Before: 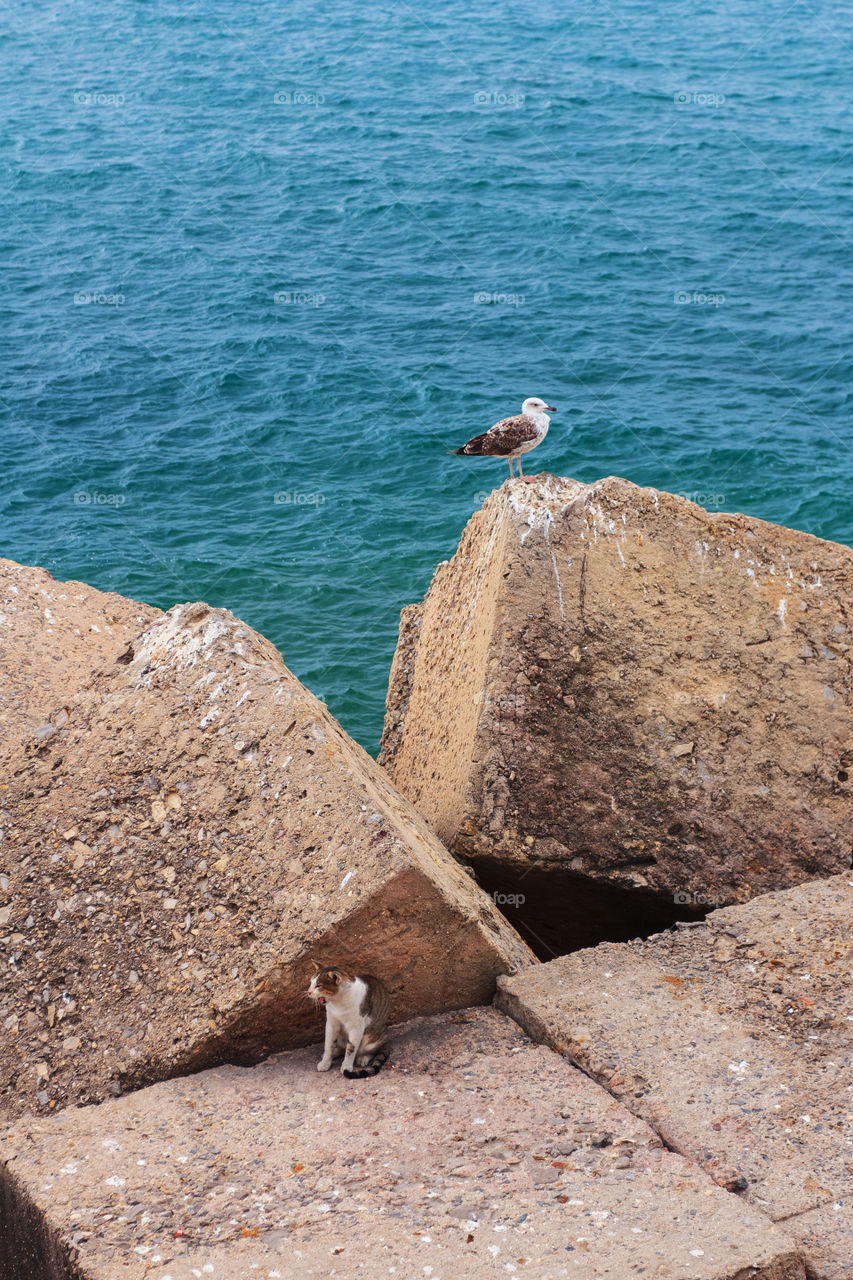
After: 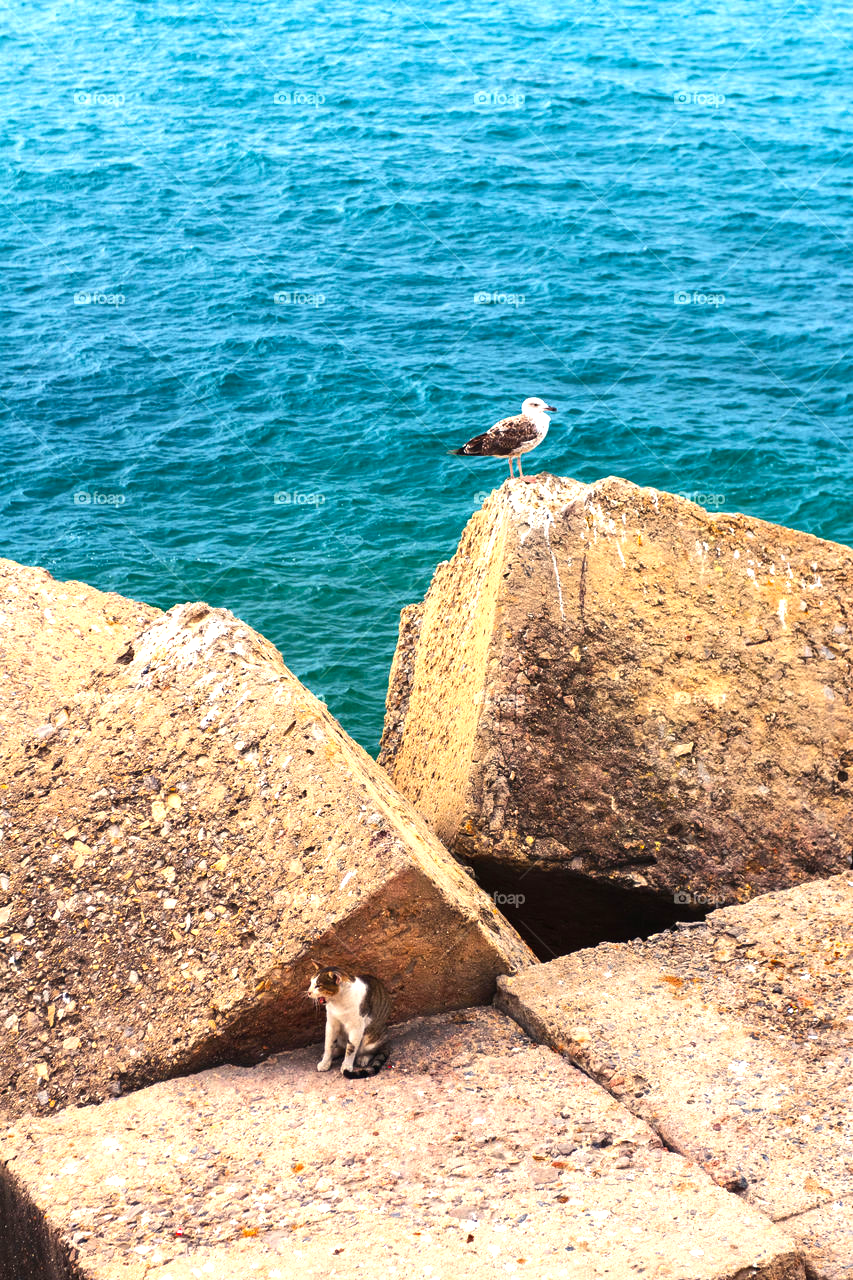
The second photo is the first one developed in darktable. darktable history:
exposure: black level correction 0, exposure 0.498 EV, compensate highlight preservation false
color balance rgb: highlights gain › chroma 3.043%, highlights gain › hue 78.15°, perceptual saturation grading › global saturation 19.663%, perceptual brilliance grading › global brilliance 15.83%, perceptual brilliance grading › shadows -34.933%, global vibrance 20%
